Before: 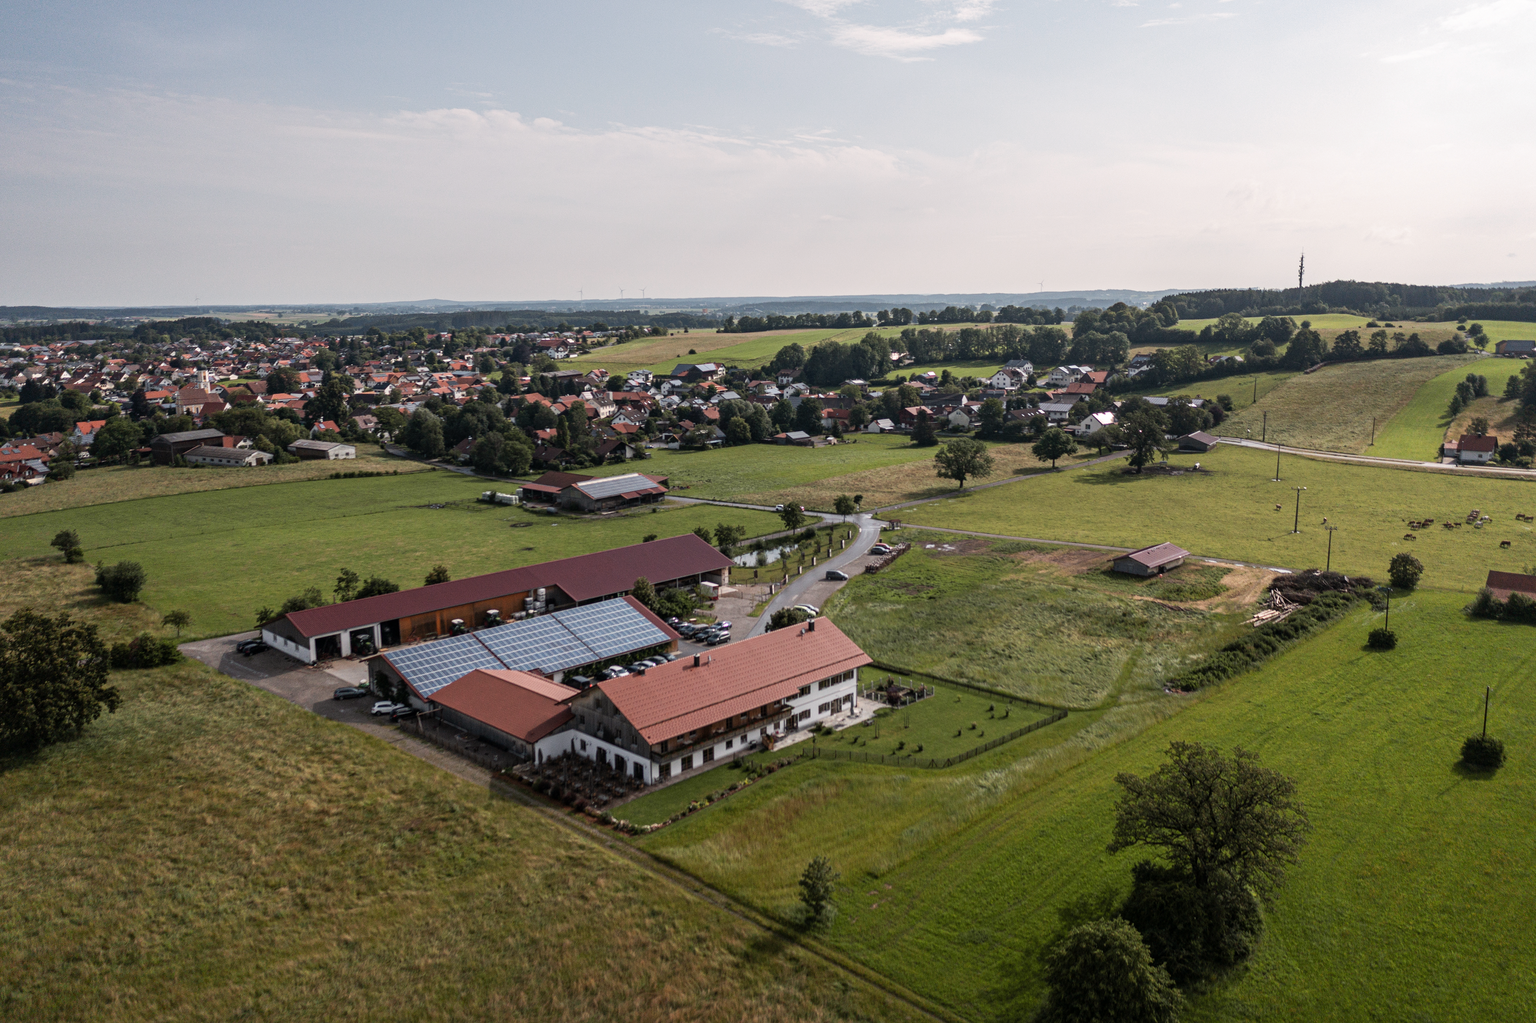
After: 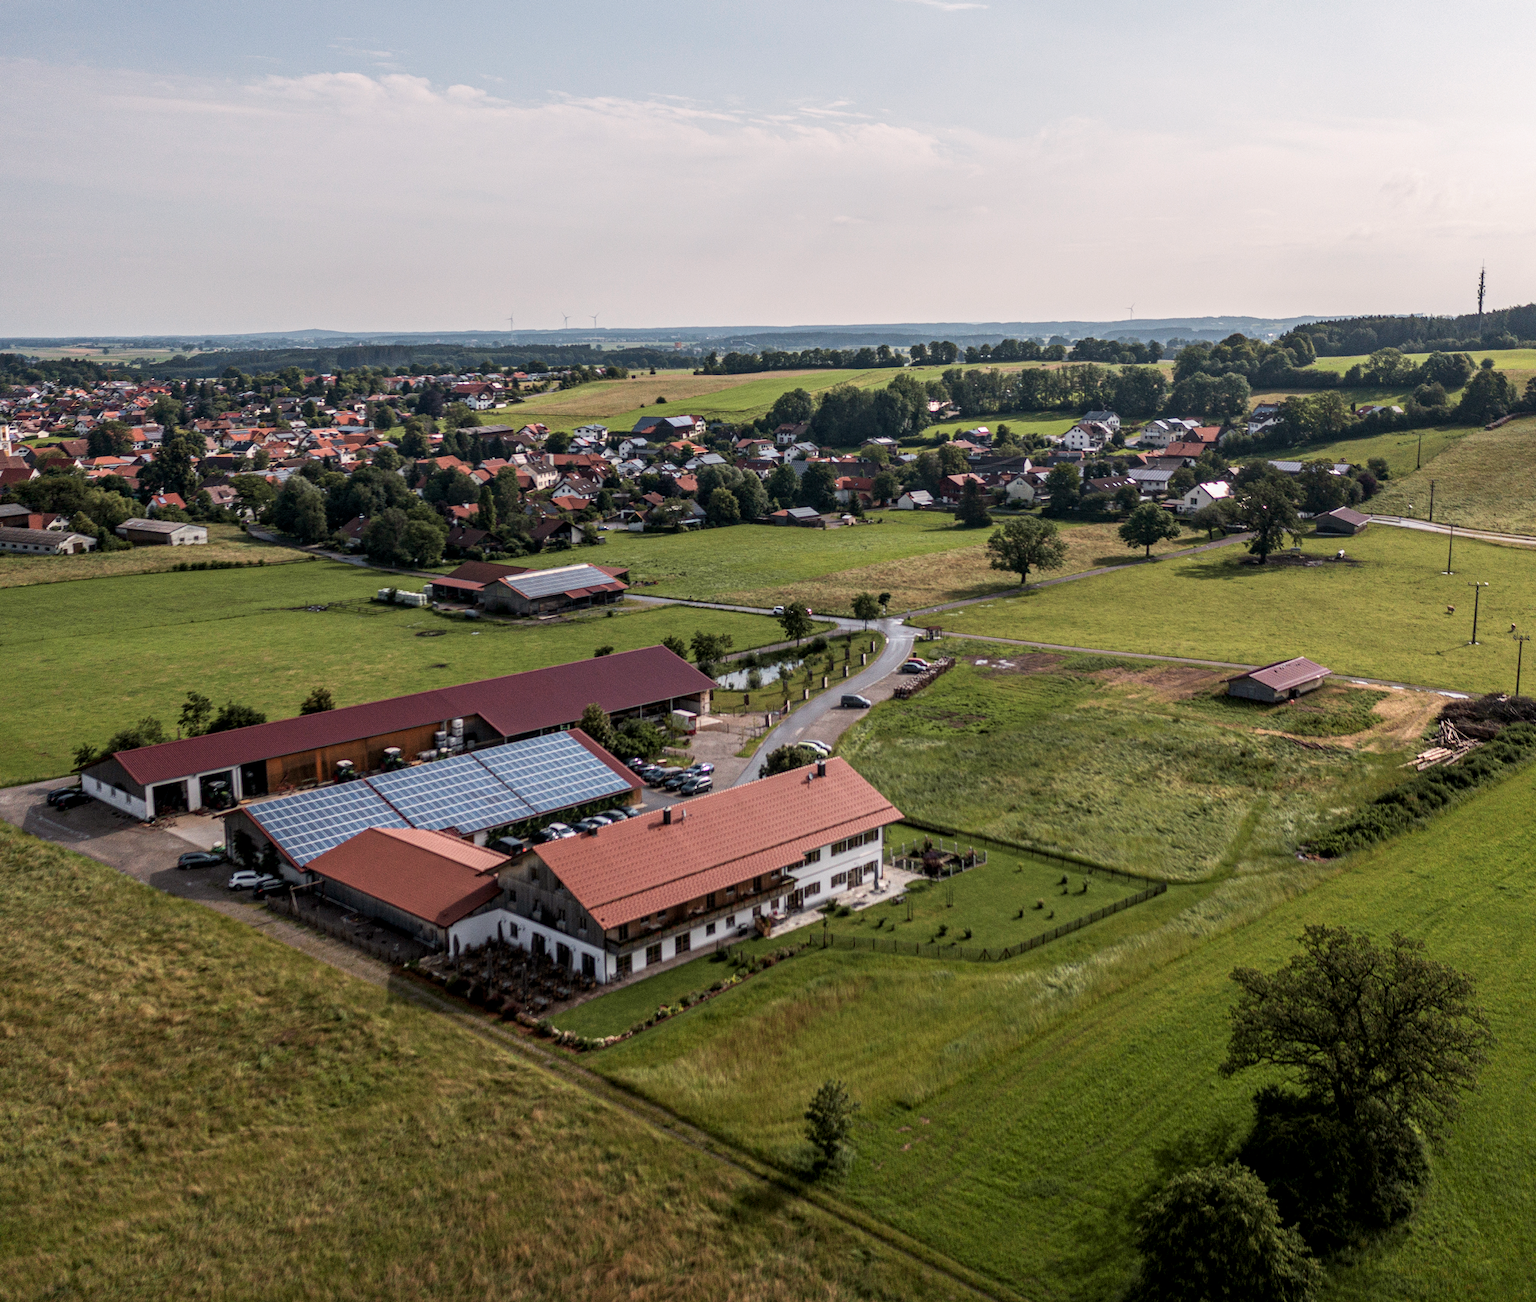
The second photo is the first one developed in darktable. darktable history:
velvia: strength 26.9%
crop and rotate: left 13.183%, top 5.429%, right 12.574%
local contrast: on, module defaults
